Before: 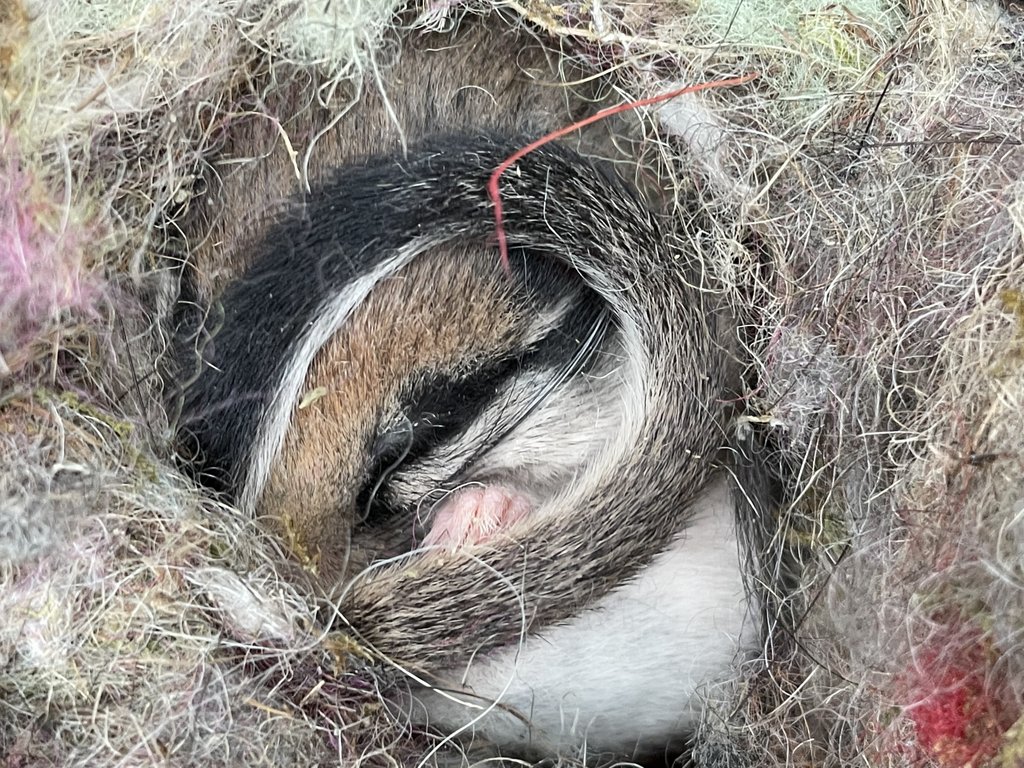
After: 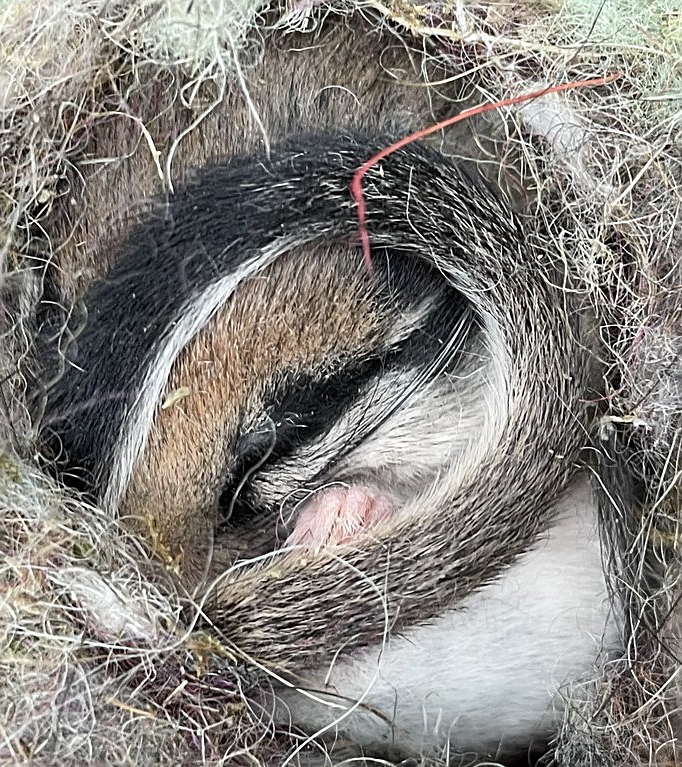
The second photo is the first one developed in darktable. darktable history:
crop and rotate: left 13.409%, right 19.924%
sharpen: on, module defaults
